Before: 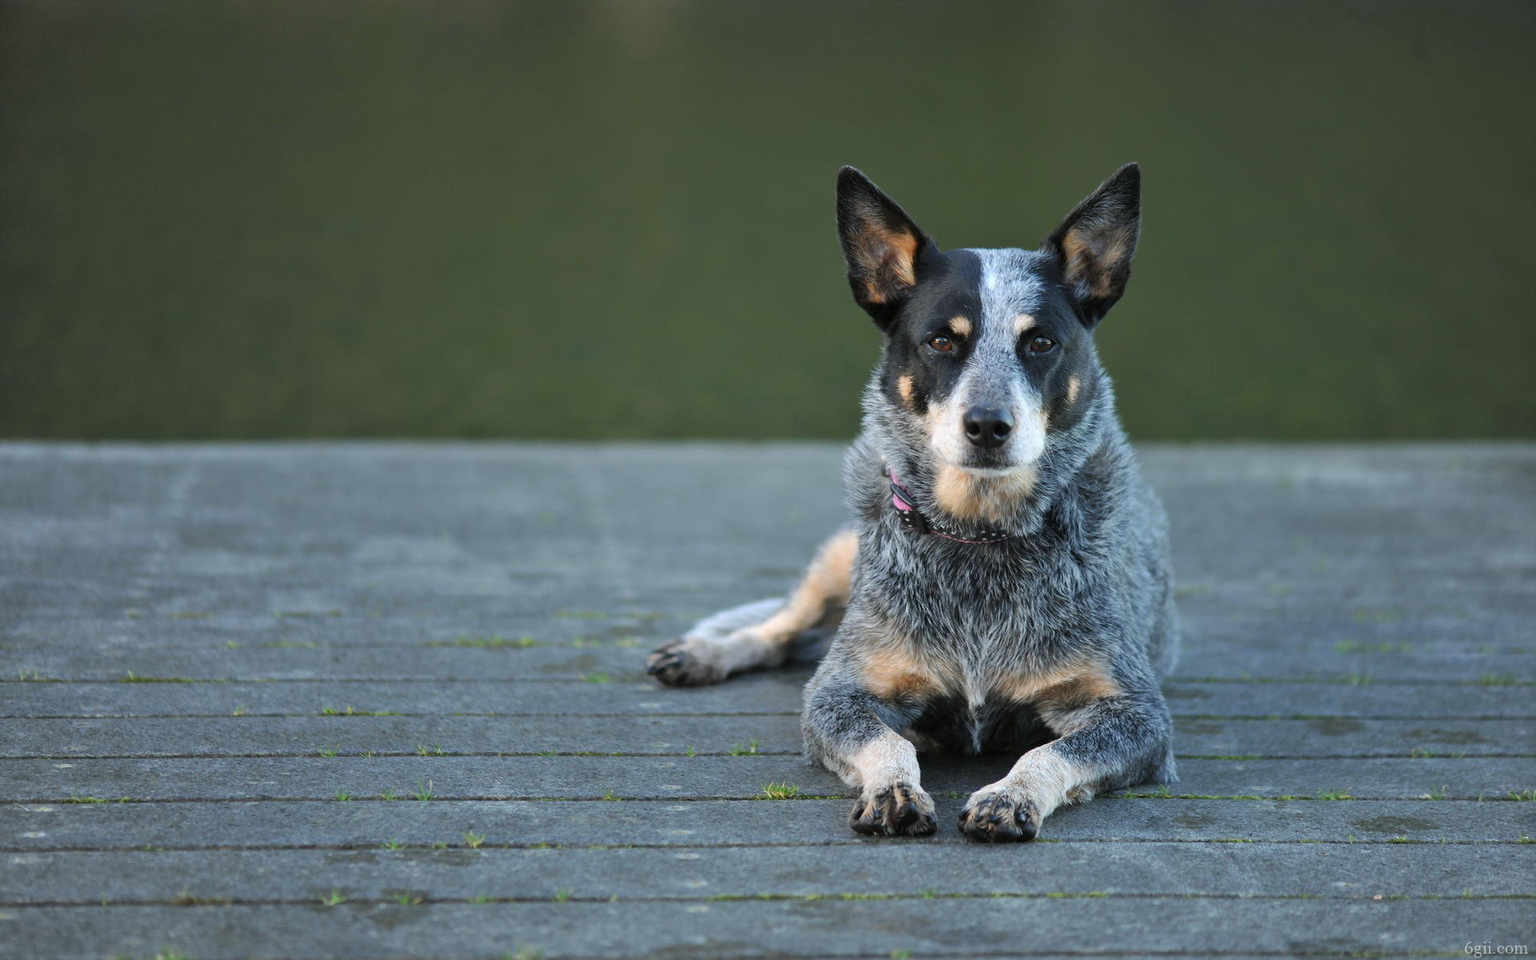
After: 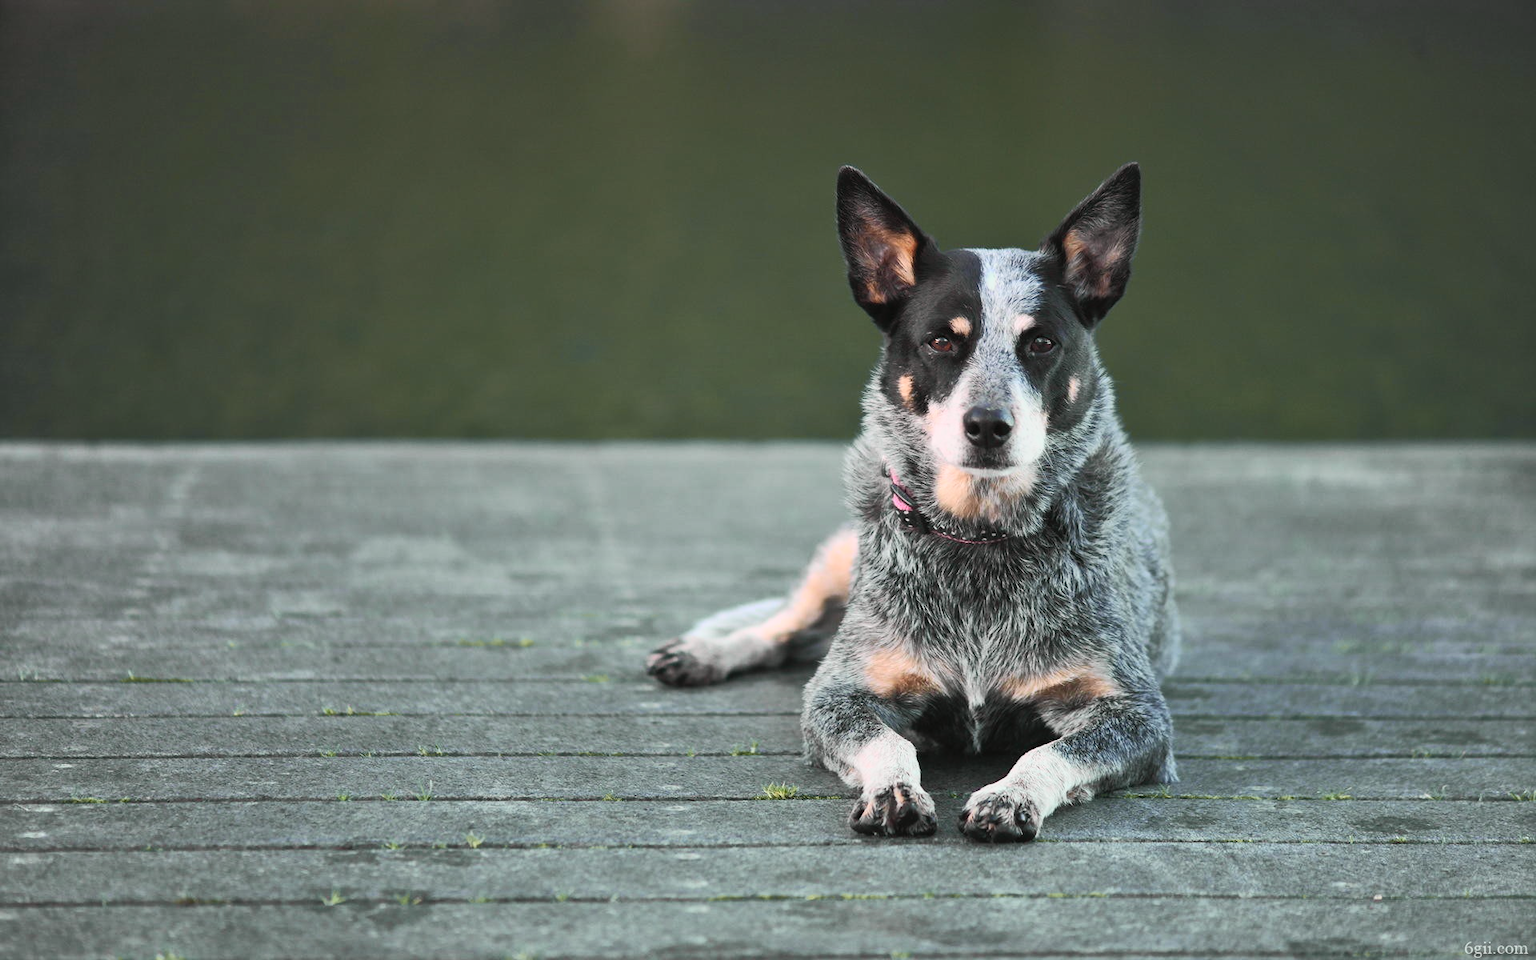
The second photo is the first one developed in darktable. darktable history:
tone curve: curves: ch0 [(0, 0.026) (0.172, 0.194) (0.398, 0.437) (0.469, 0.544) (0.612, 0.741) (0.845, 0.926) (1, 0.968)]; ch1 [(0, 0) (0.437, 0.453) (0.472, 0.467) (0.502, 0.502) (0.531, 0.546) (0.574, 0.583) (0.617, 0.64) (0.699, 0.749) (0.859, 0.919) (1, 1)]; ch2 [(0, 0) (0.33, 0.301) (0.421, 0.443) (0.476, 0.502) (0.511, 0.504) (0.553, 0.553) (0.595, 0.586) (0.664, 0.664) (1, 1)], color space Lab, independent channels, preserve colors none
graduated density: density 0.38 EV, hardness 21%, rotation -6.11°, saturation 32%
